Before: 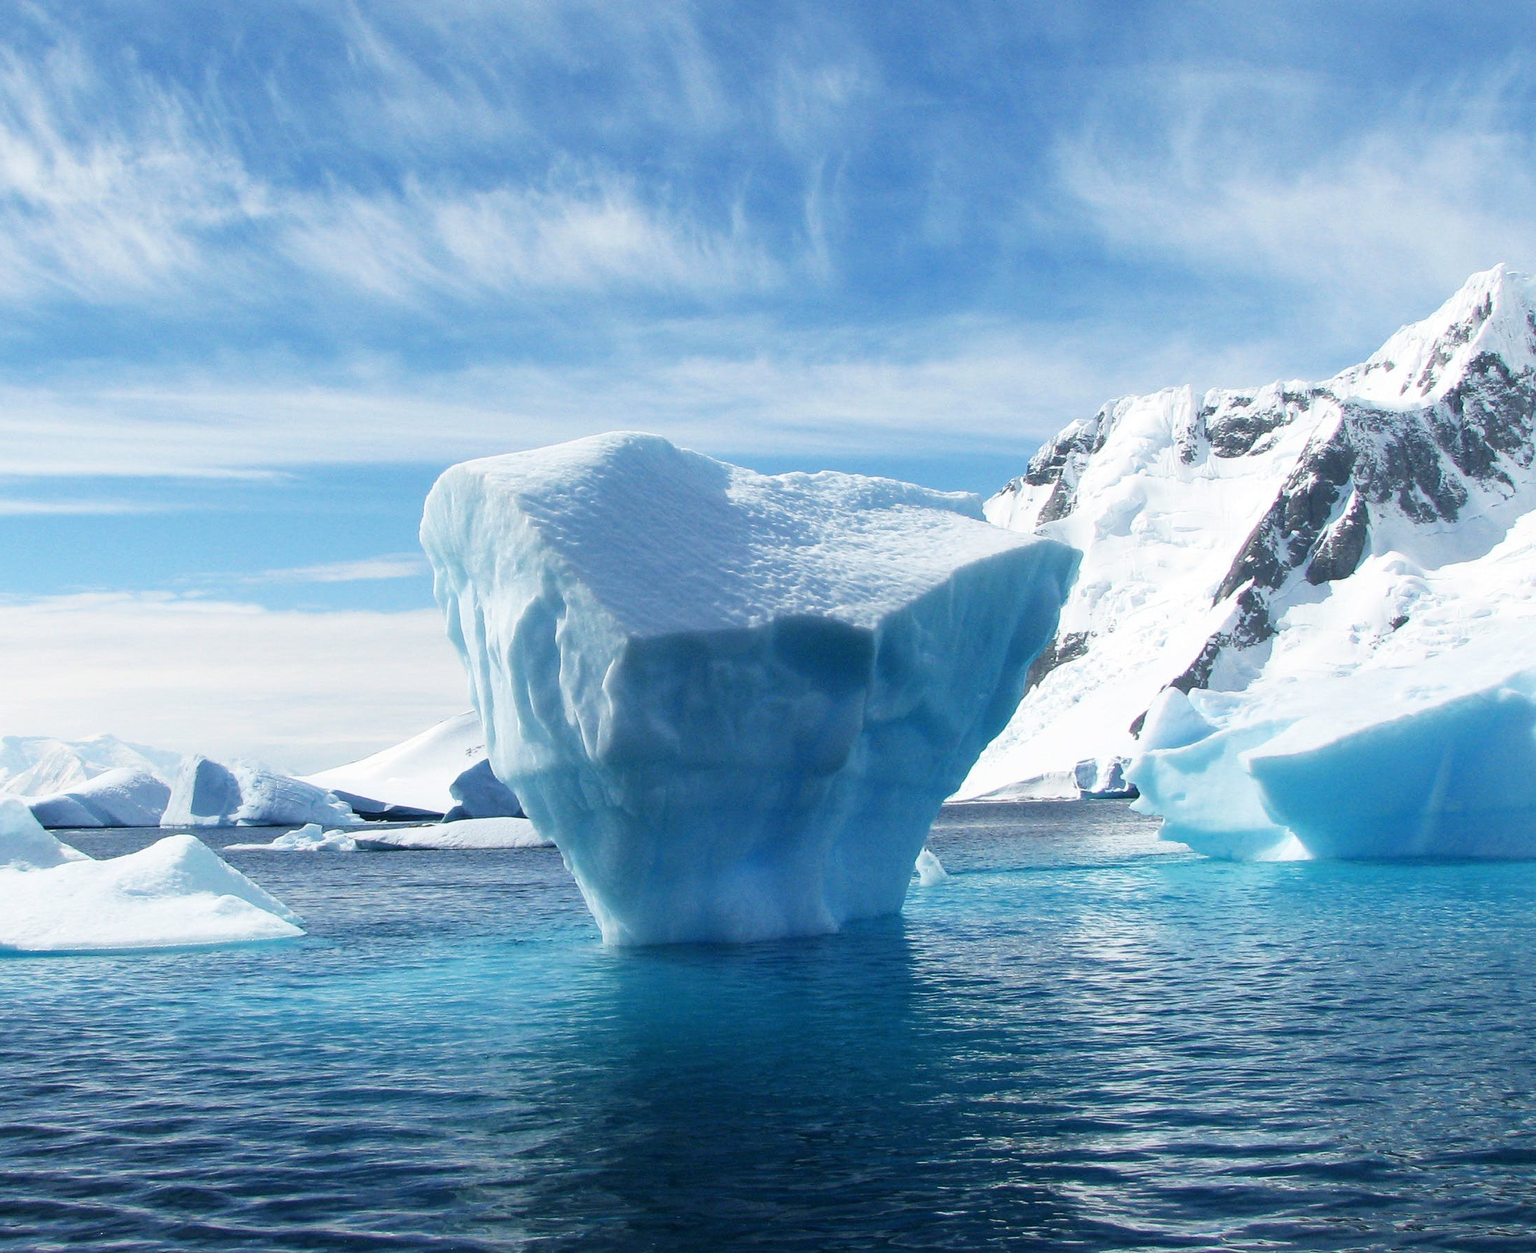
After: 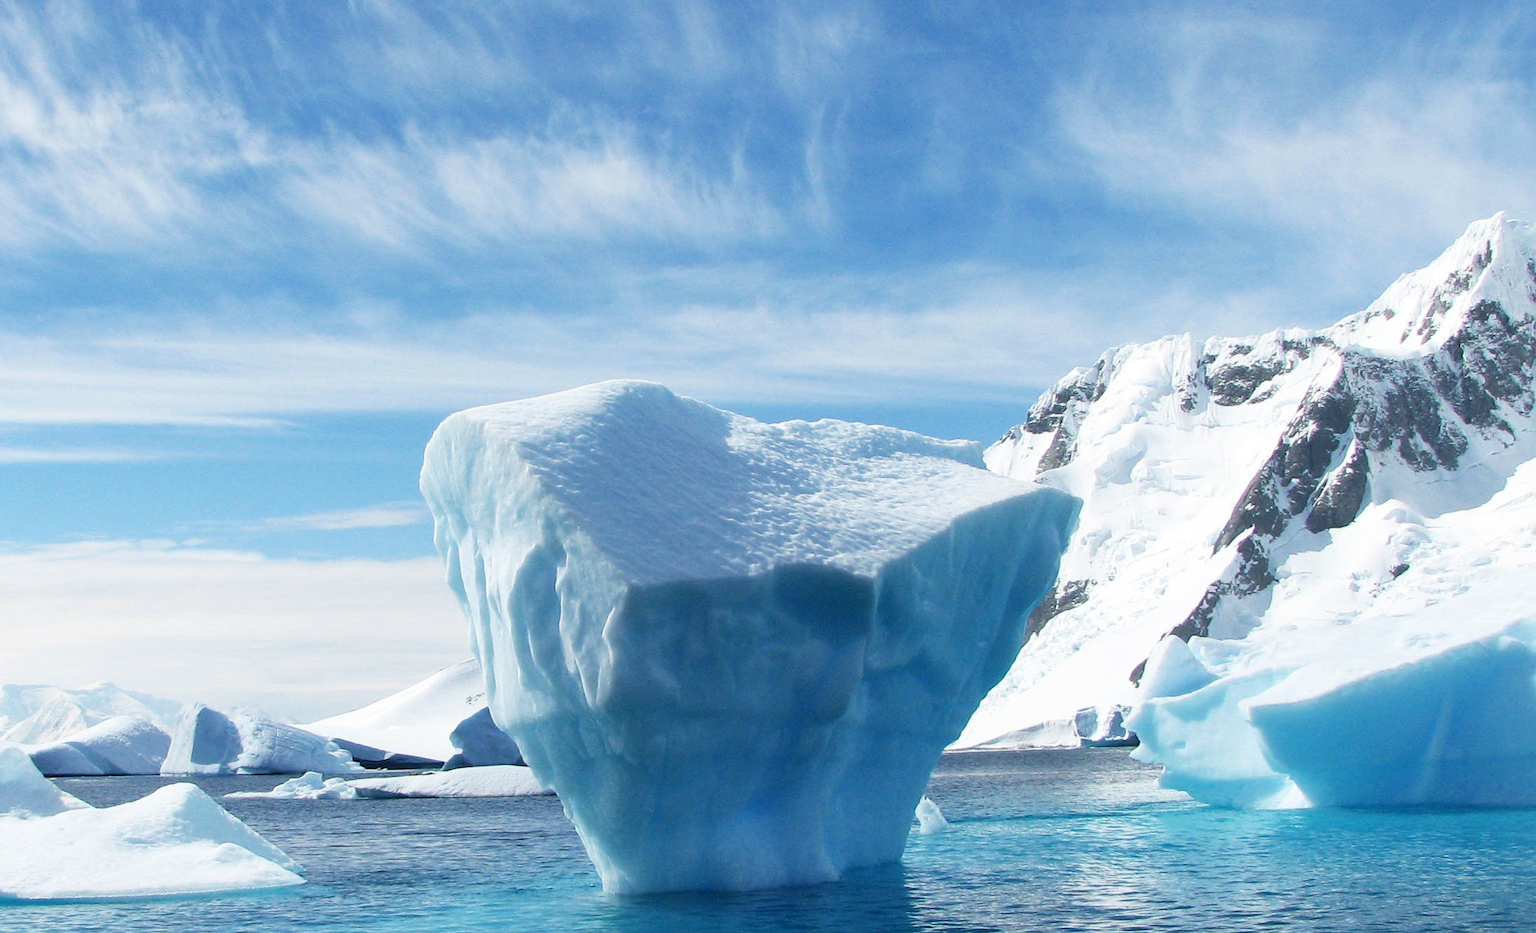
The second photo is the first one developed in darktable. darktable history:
crop: top 4.17%, bottom 21.295%
